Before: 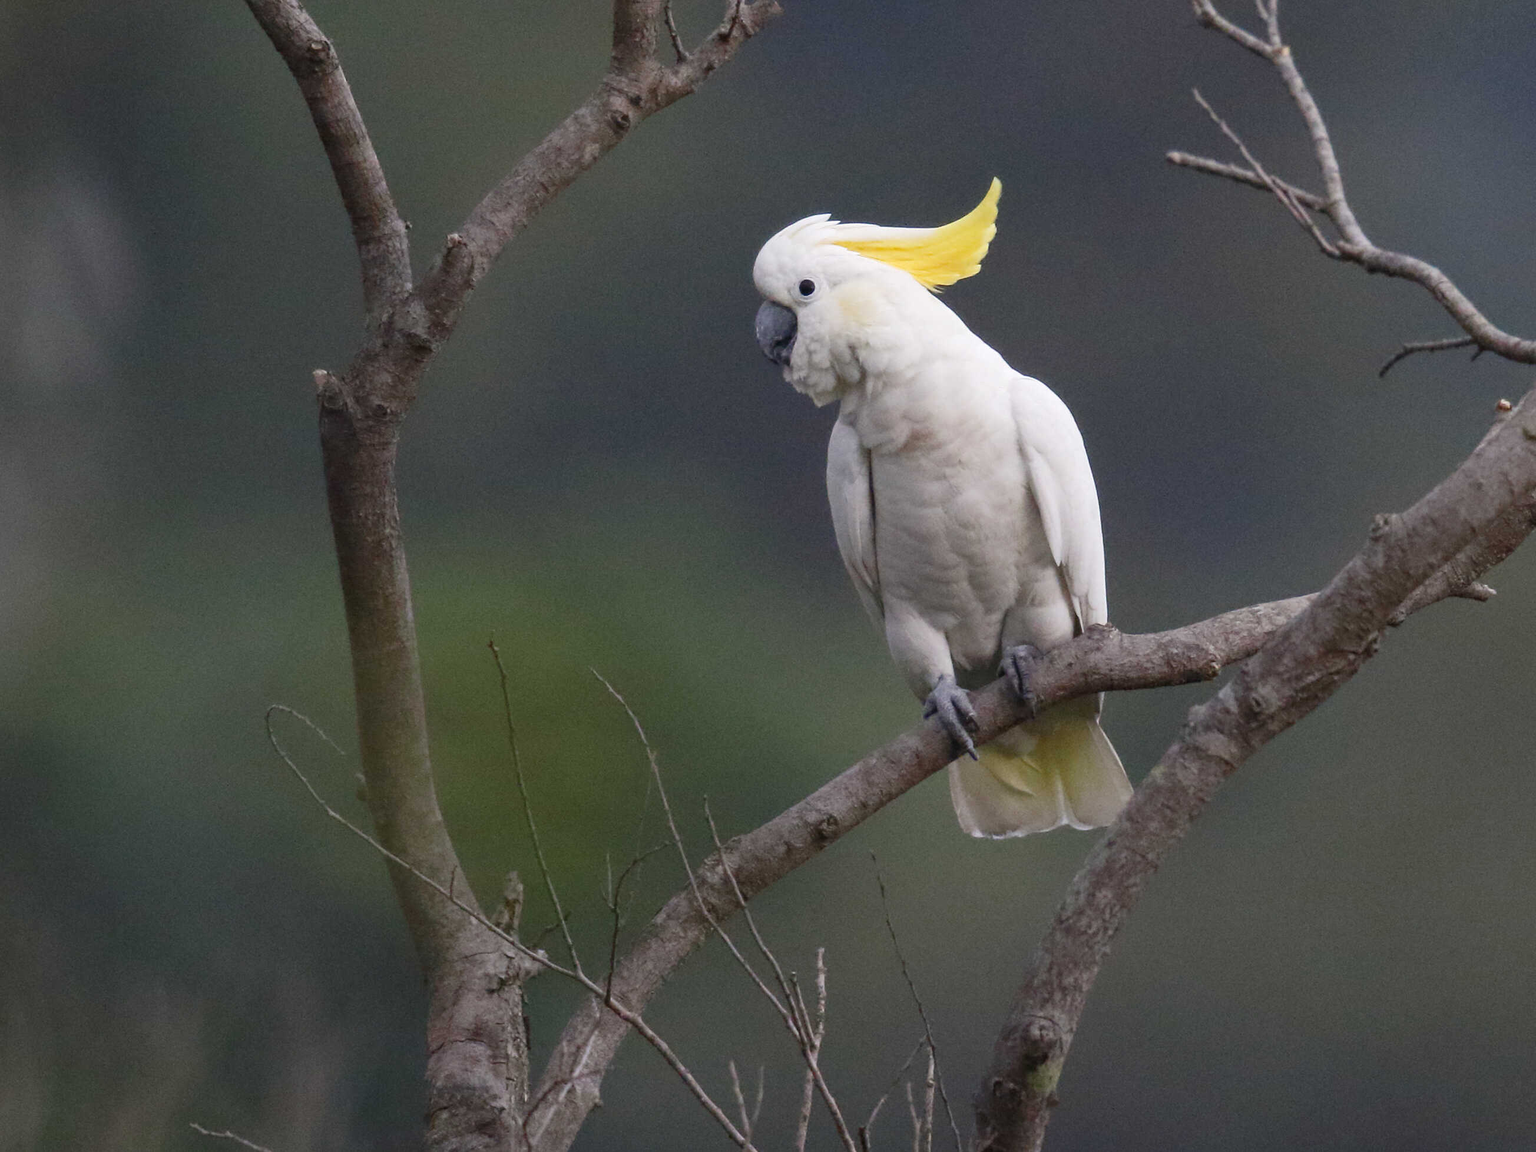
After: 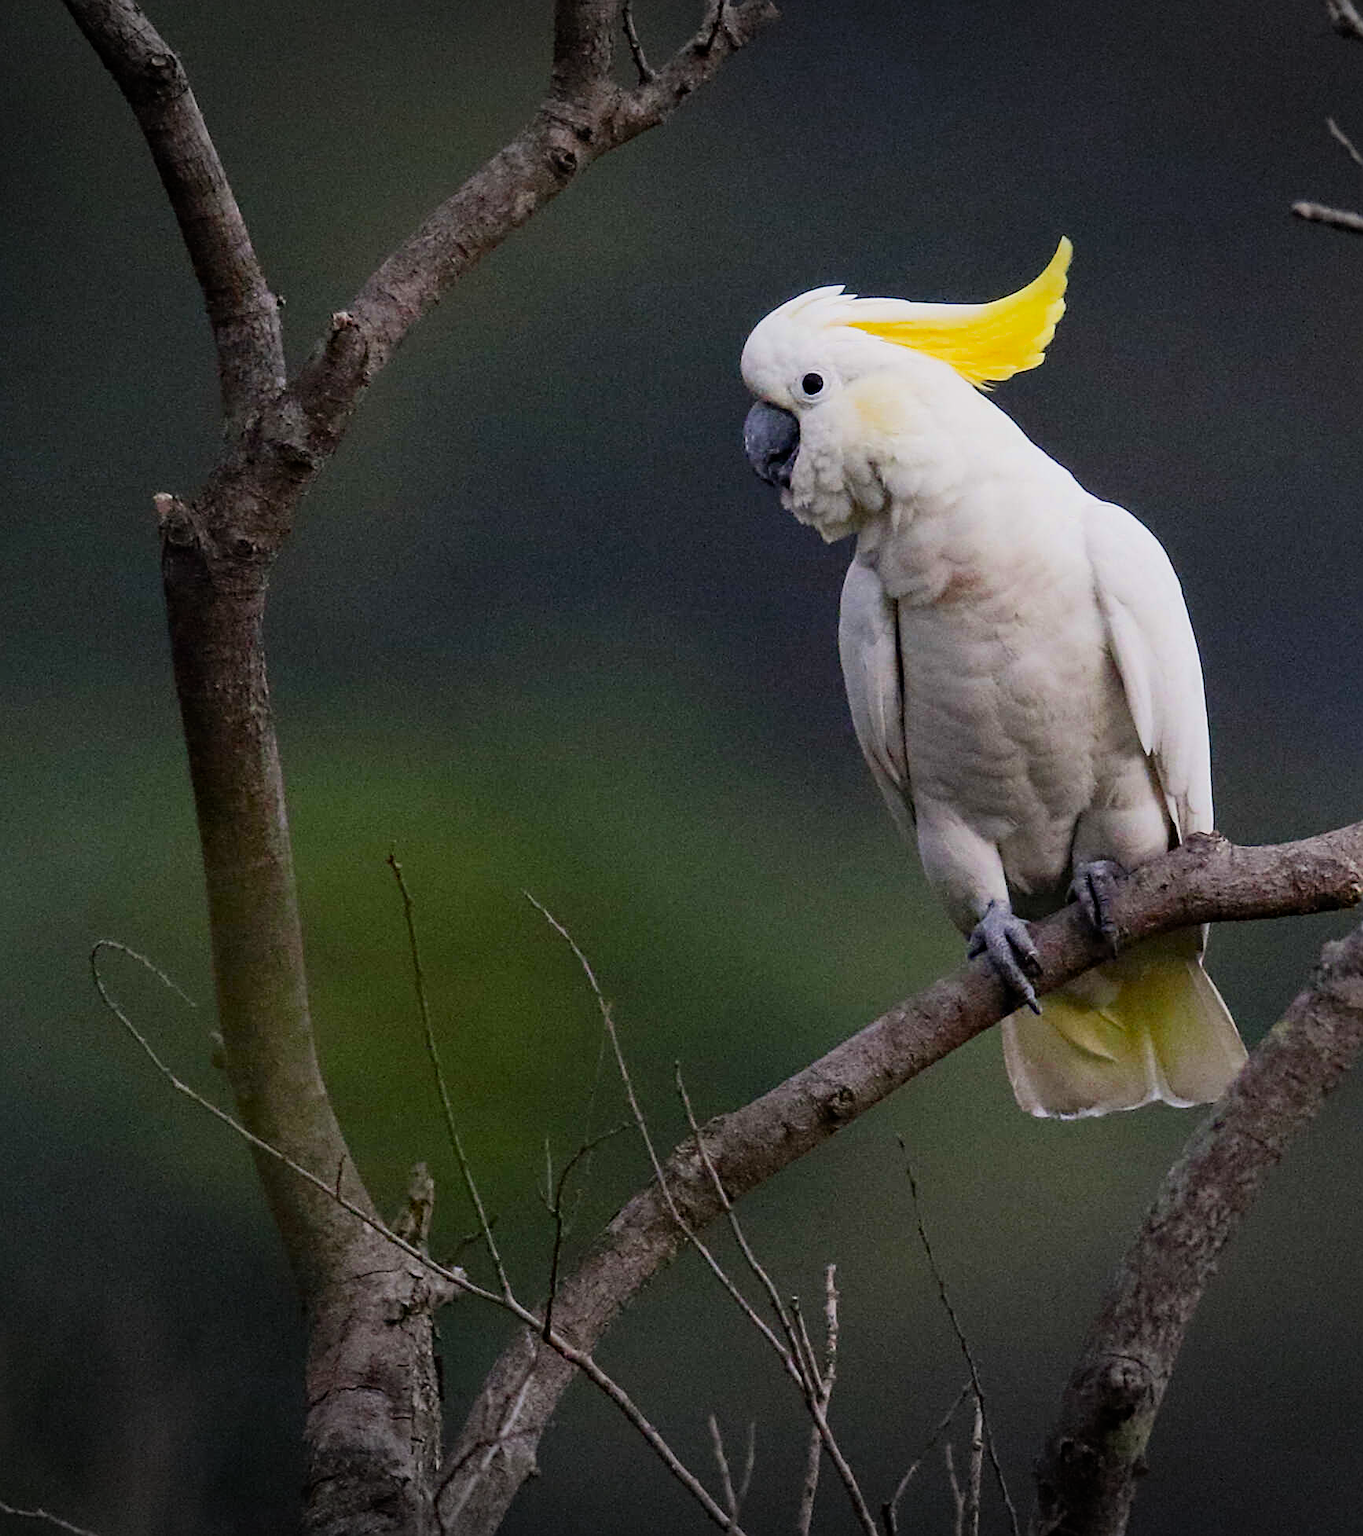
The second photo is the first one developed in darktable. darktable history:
sharpen: on, module defaults
vignetting: fall-off start 99.98%, width/height ratio 1.319
filmic rgb: black relative exposure -16 EV, white relative exposure 5.3 EV, hardness 5.91, contrast 1.243
haze removal: compatibility mode true, adaptive false
contrast brightness saturation: brightness -0.017, saturation 0.364
crop and rotate: left 12.9%, right 20.568%
